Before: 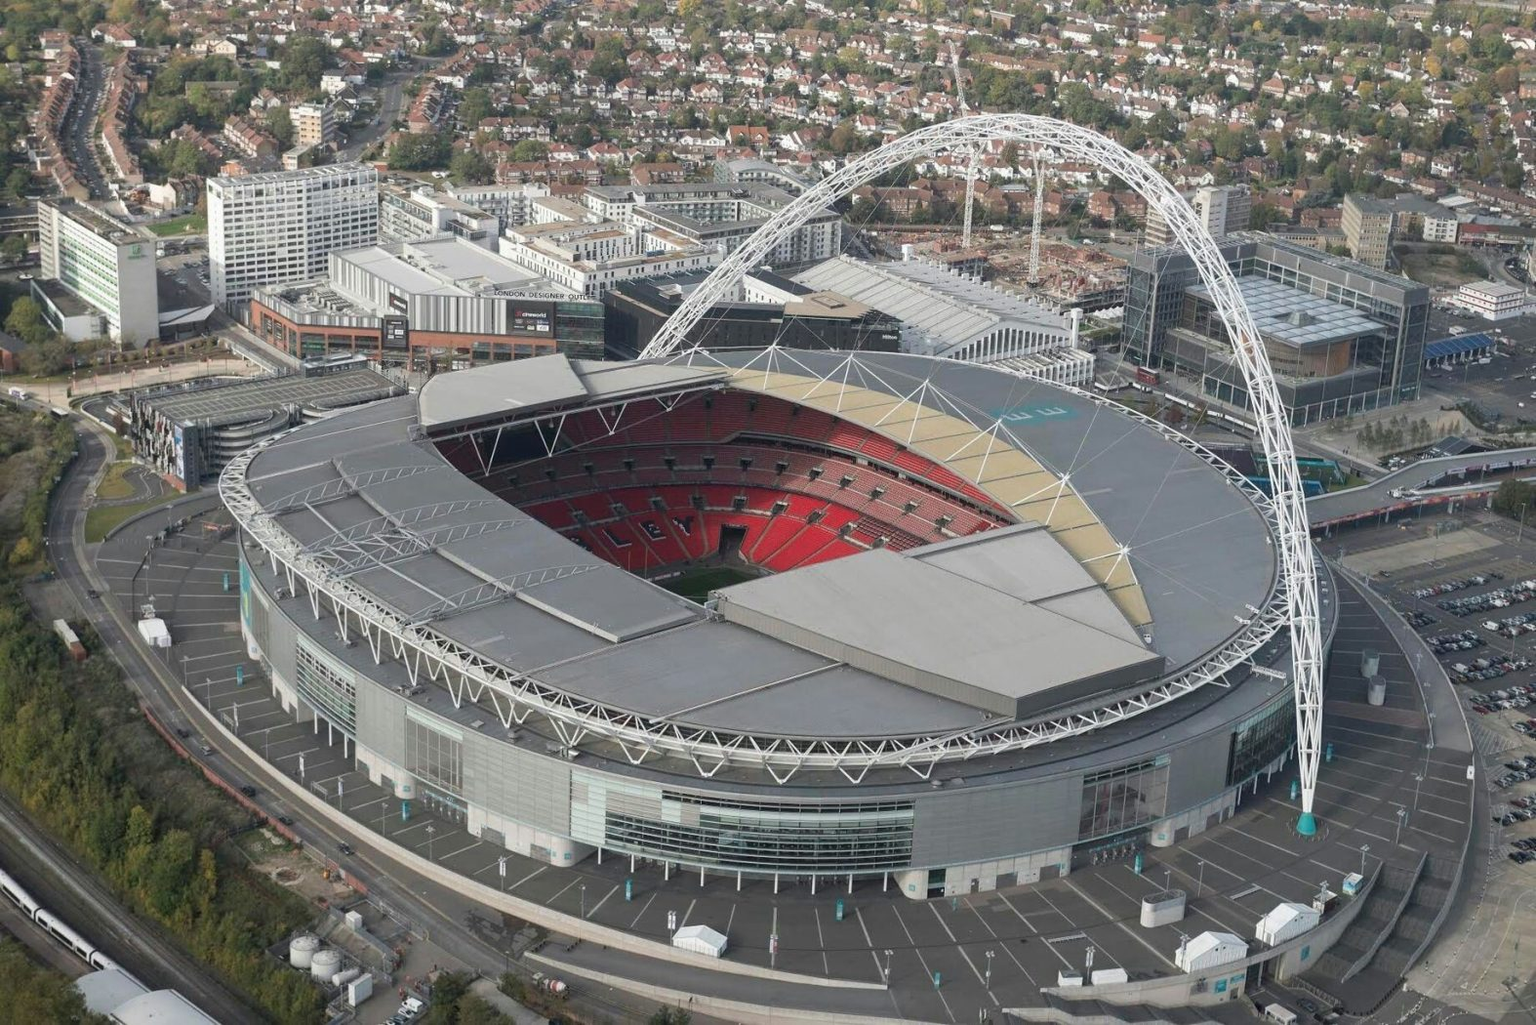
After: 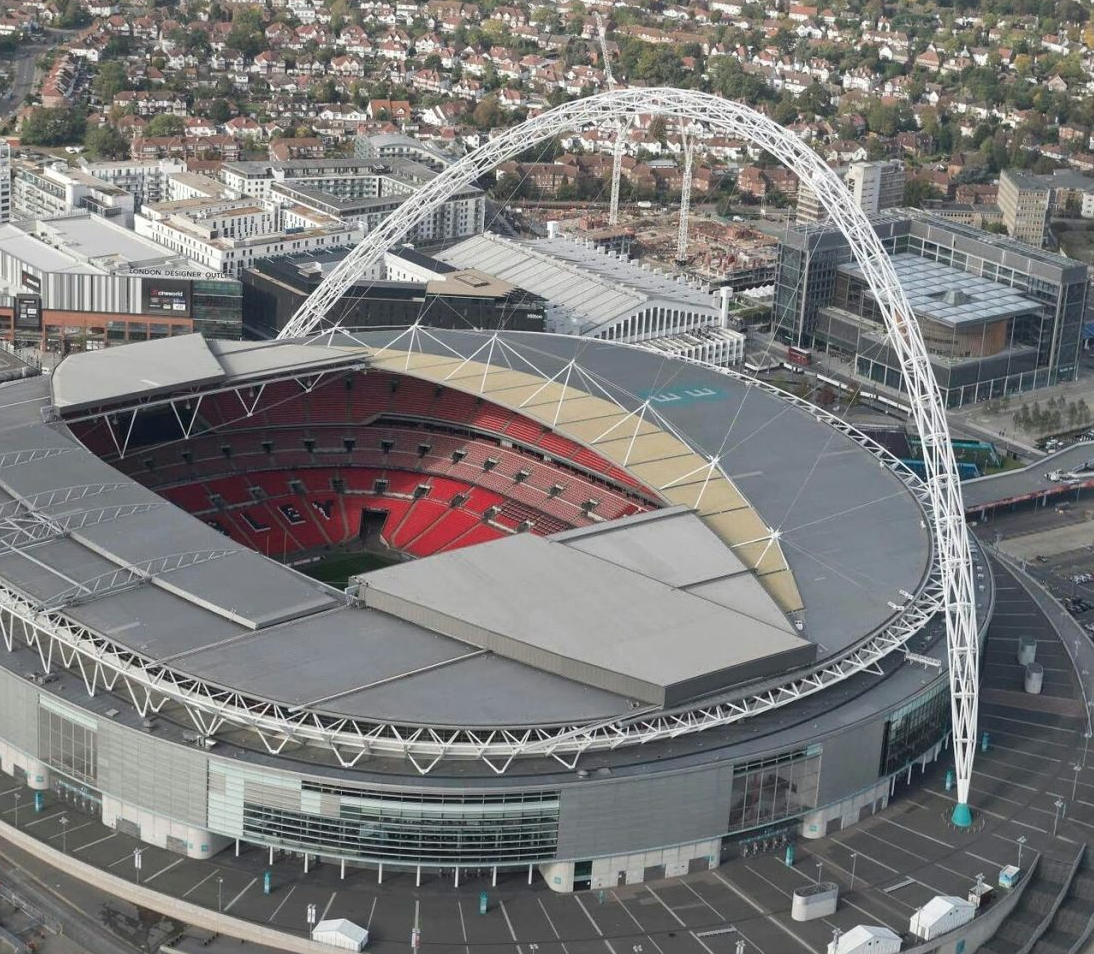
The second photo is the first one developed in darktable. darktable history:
local contrast: mode bilateral grid, contrast 20, coarseness 50, detail 120%, midtone range 0.2
crop and rotate: left 24.034%, top 2.838%, right 6.406%, bottom 6.299%
